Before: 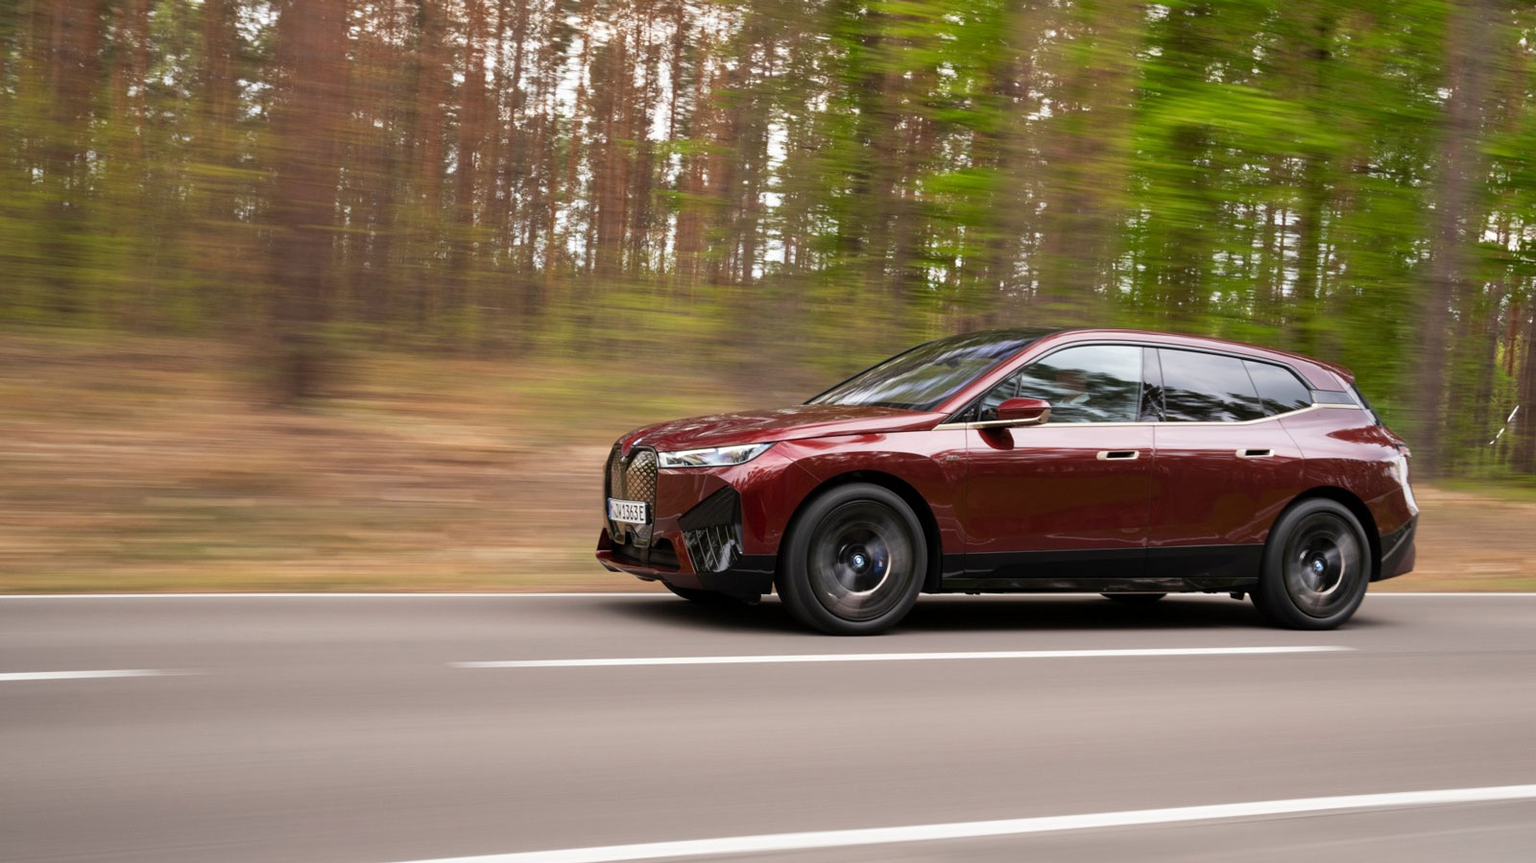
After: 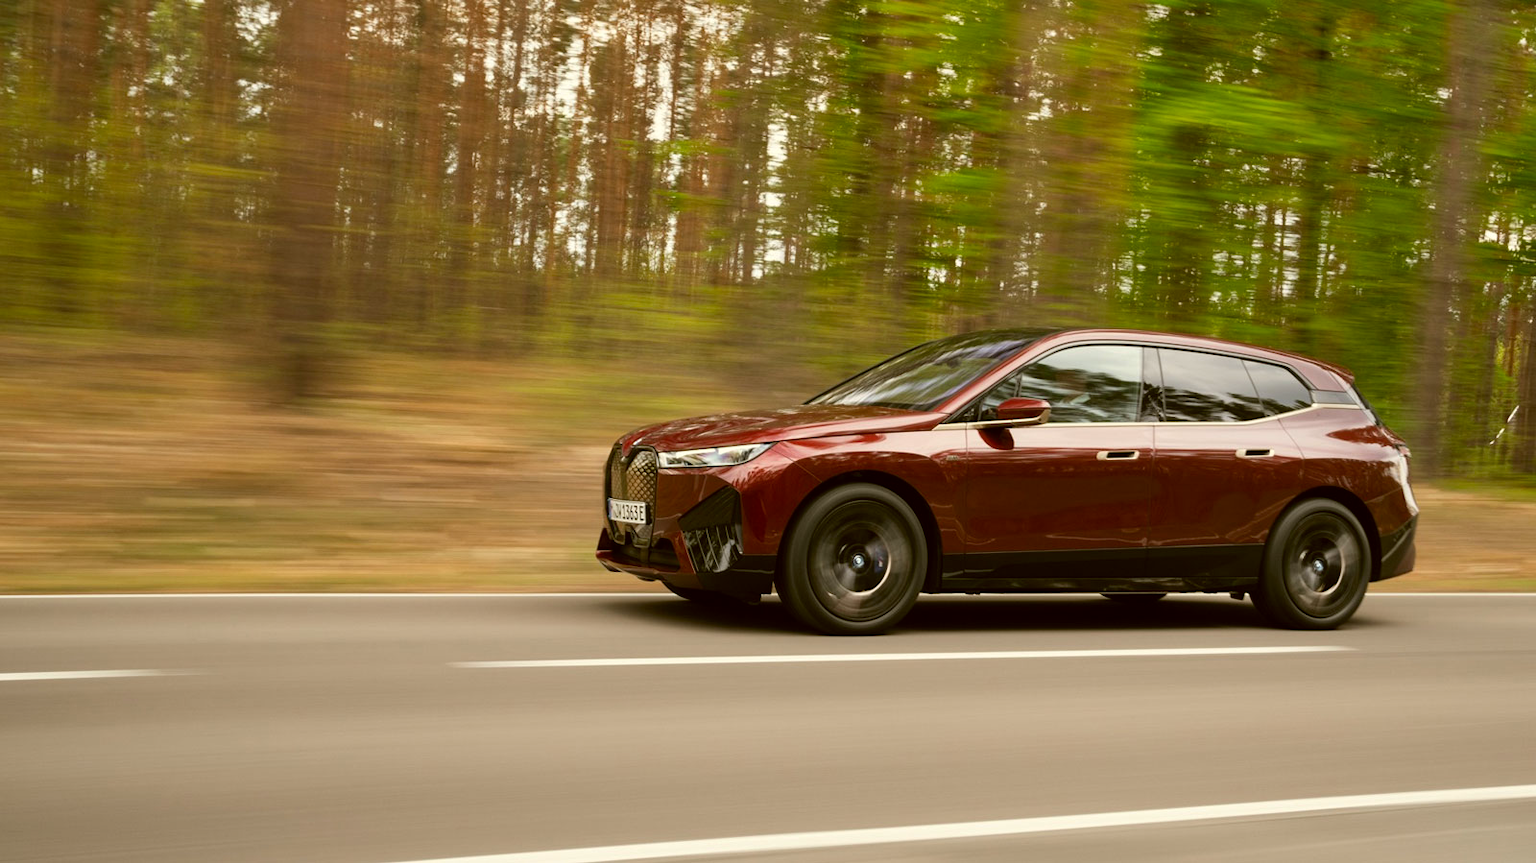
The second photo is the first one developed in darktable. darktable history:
color correction: highlights a* -1.26, highlights b* 10.34, shadows a* 0.836, shadows b* 19.01
